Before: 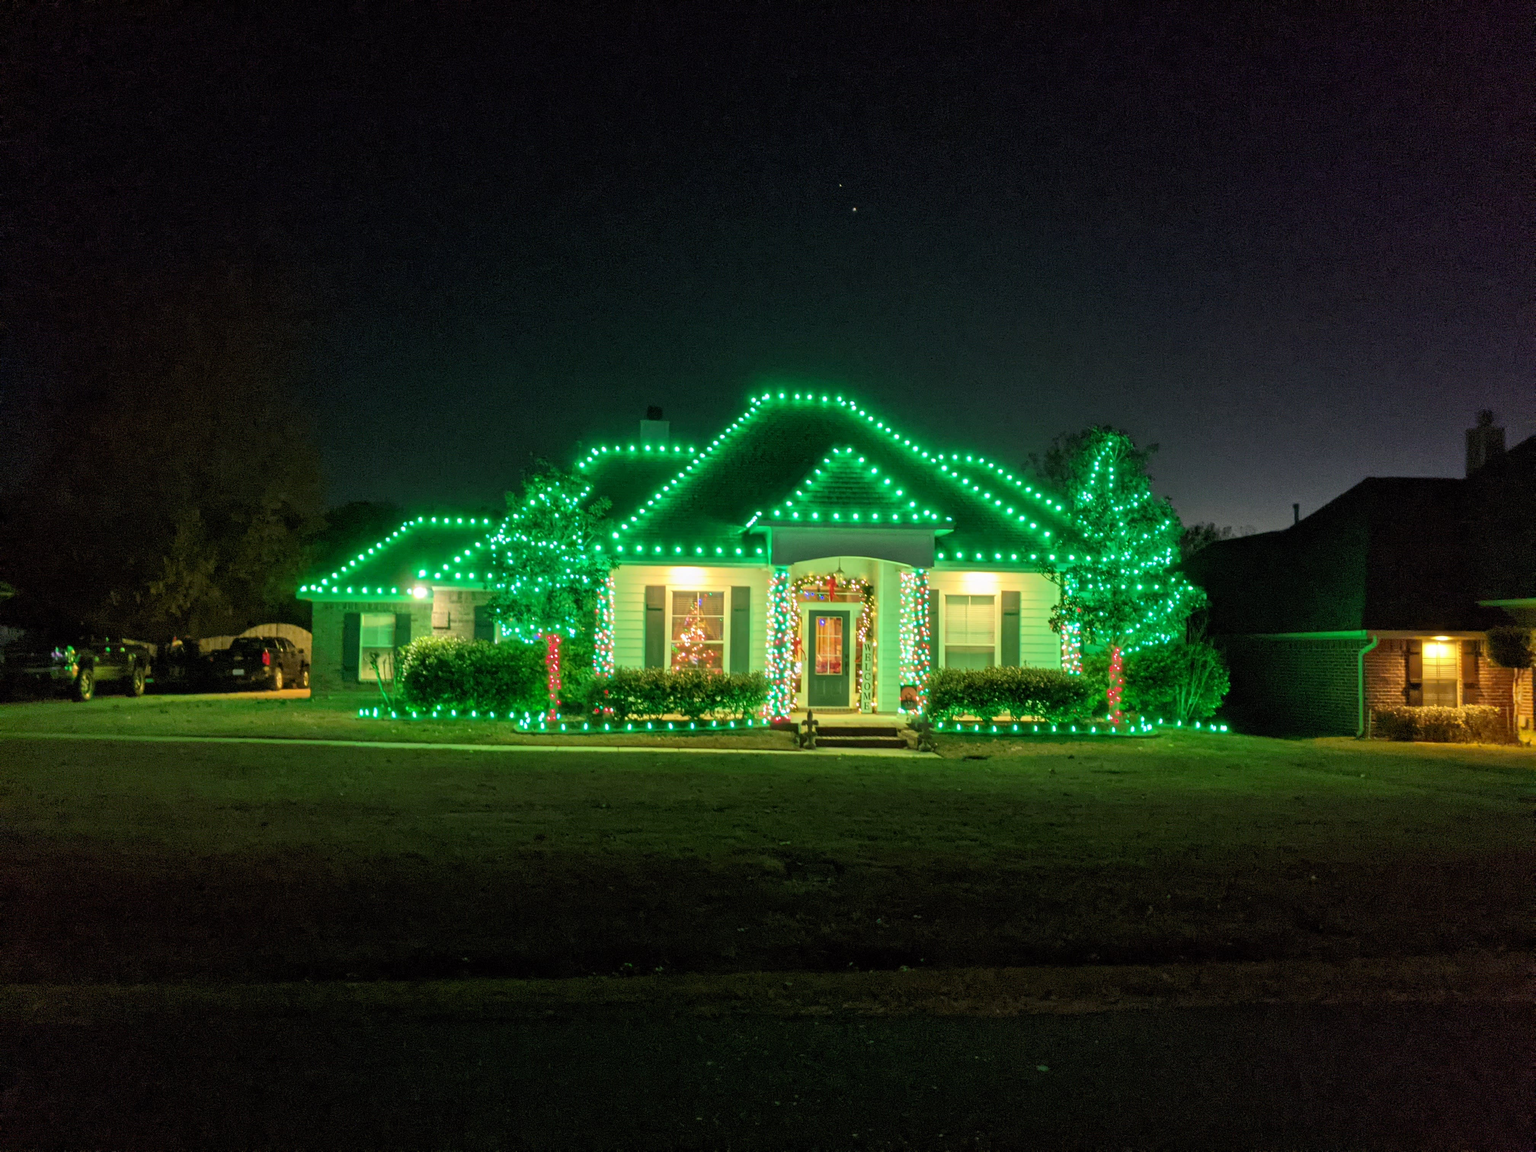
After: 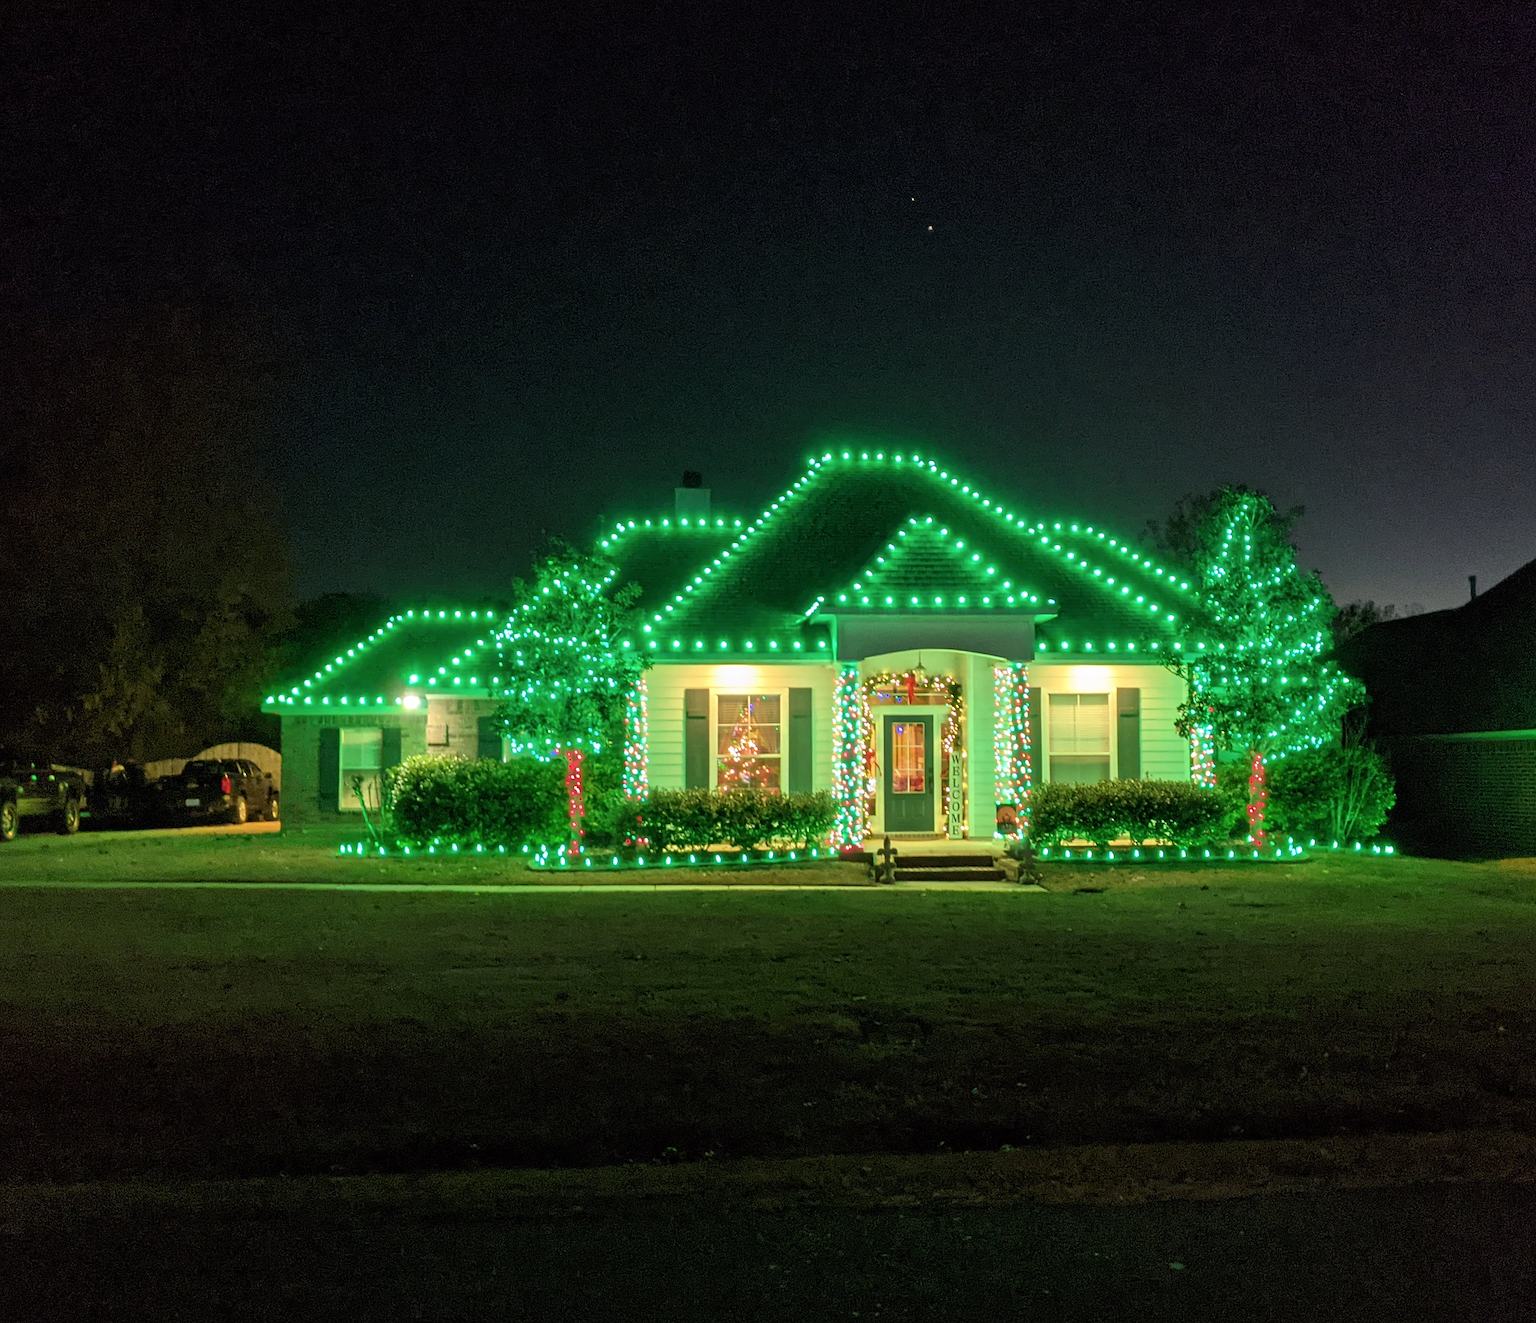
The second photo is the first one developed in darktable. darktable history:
sharpen: on, module defaults
tone equalizer: on, module defaults
contrast brightness saturation: saturation -0.04
crop and rotate: angle 1°, left 4.281%, top 0.642%, right 11.383%, bottom 2.486%
